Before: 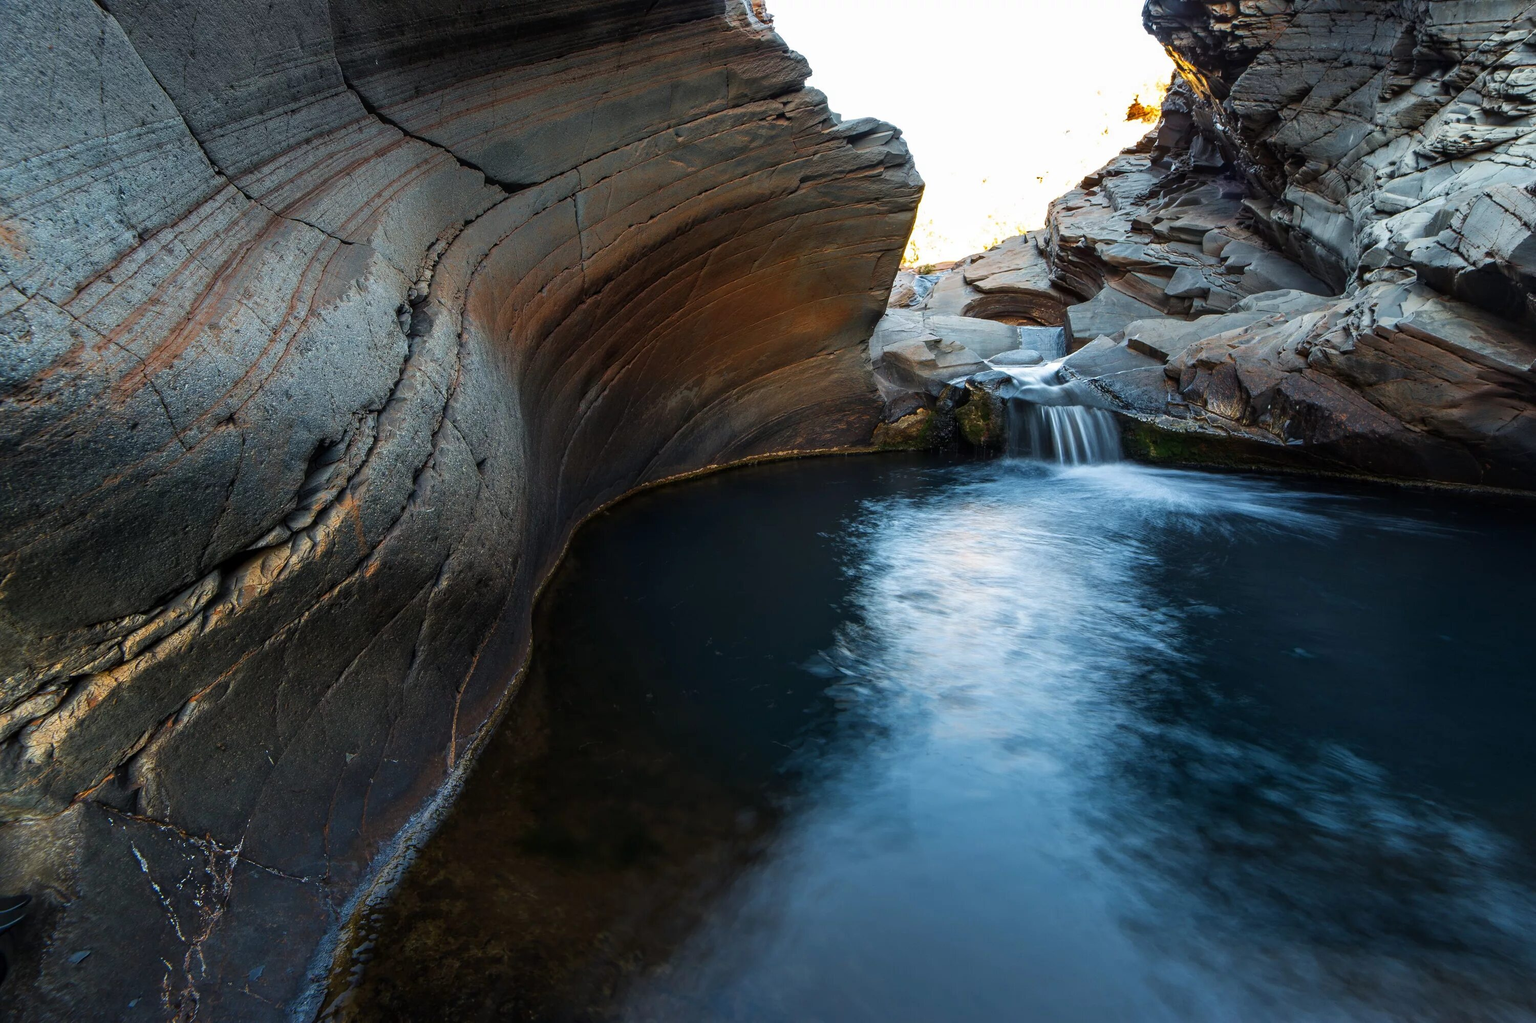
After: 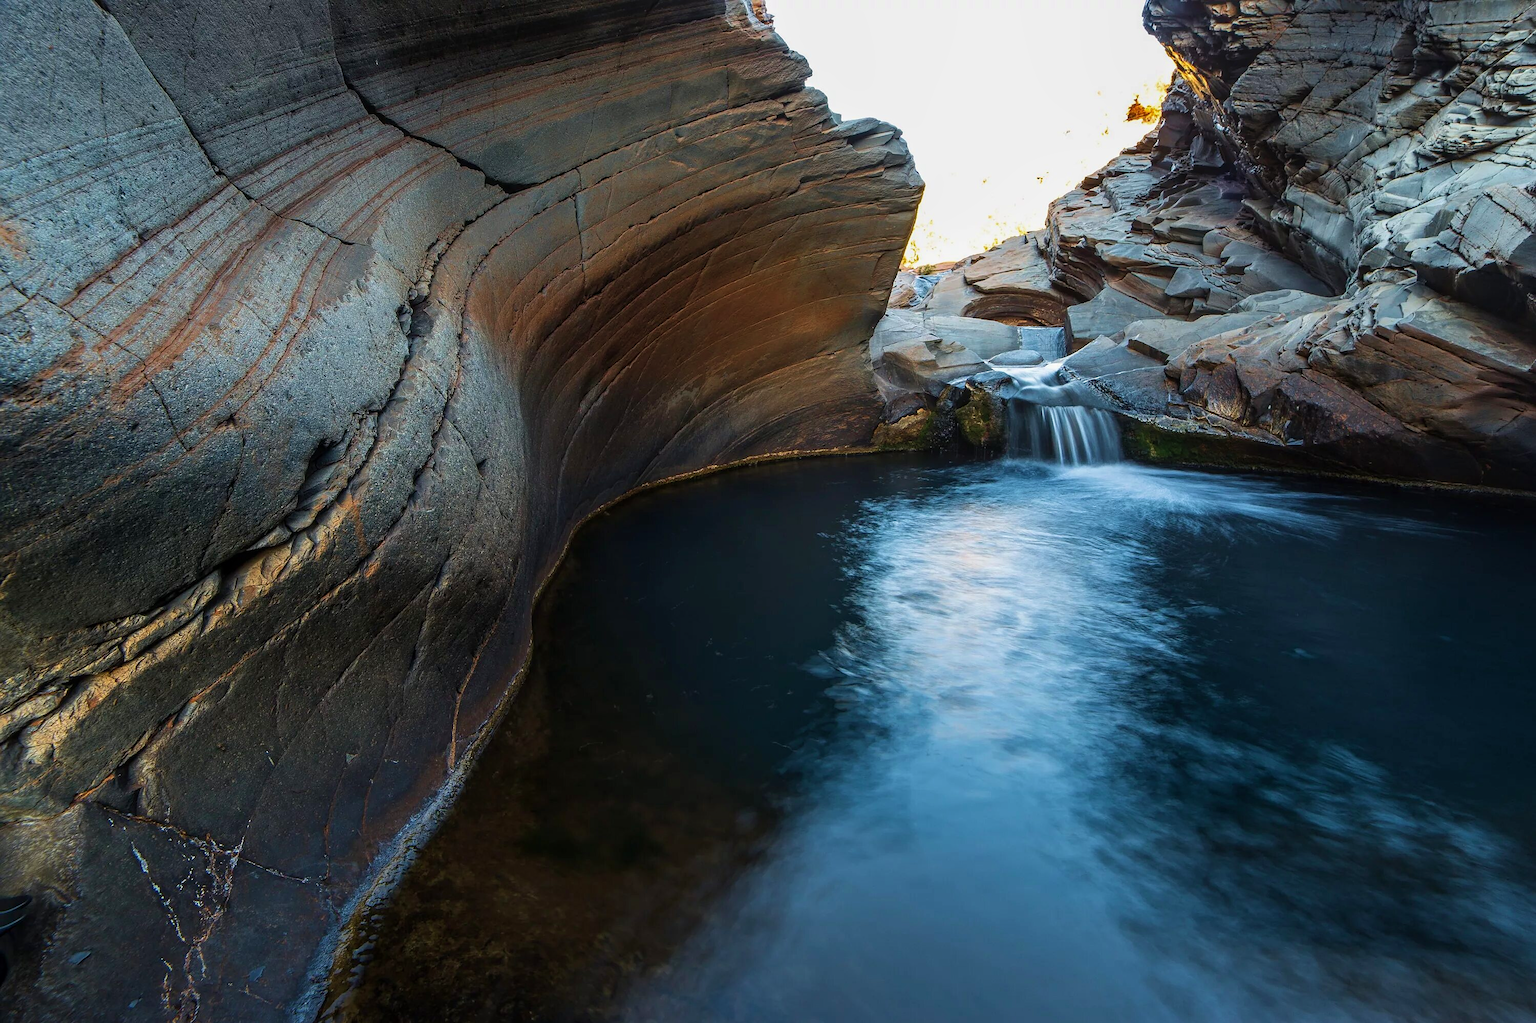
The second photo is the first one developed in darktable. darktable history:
velvia: on, module defaults
local contrast: detail 109%
sharpen: radius 0.984, amount 0.607
